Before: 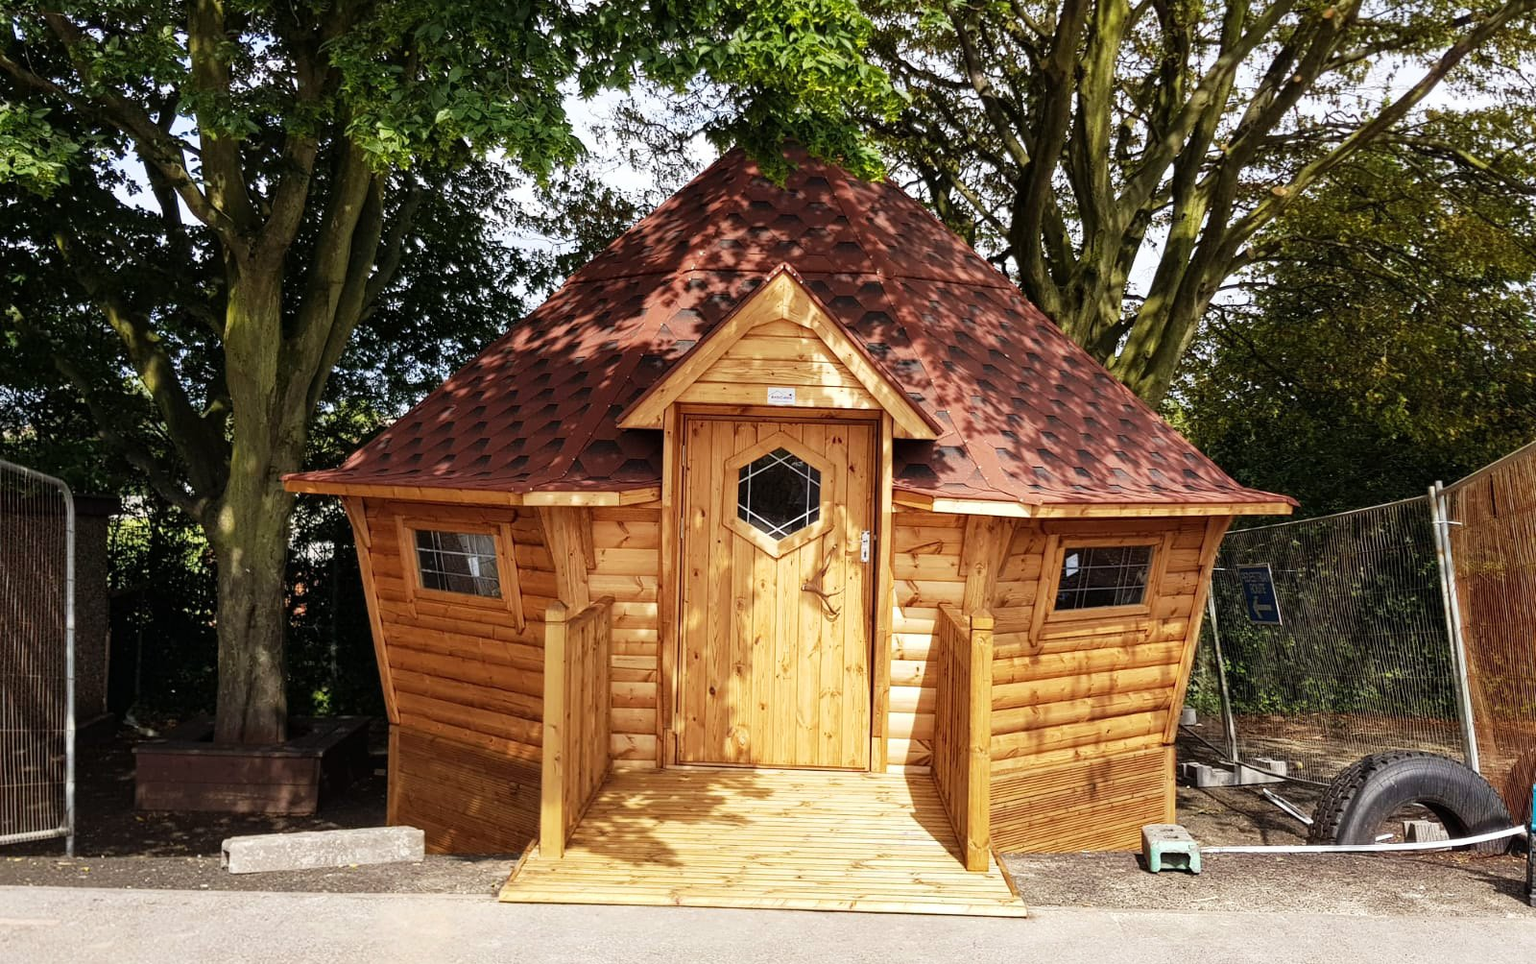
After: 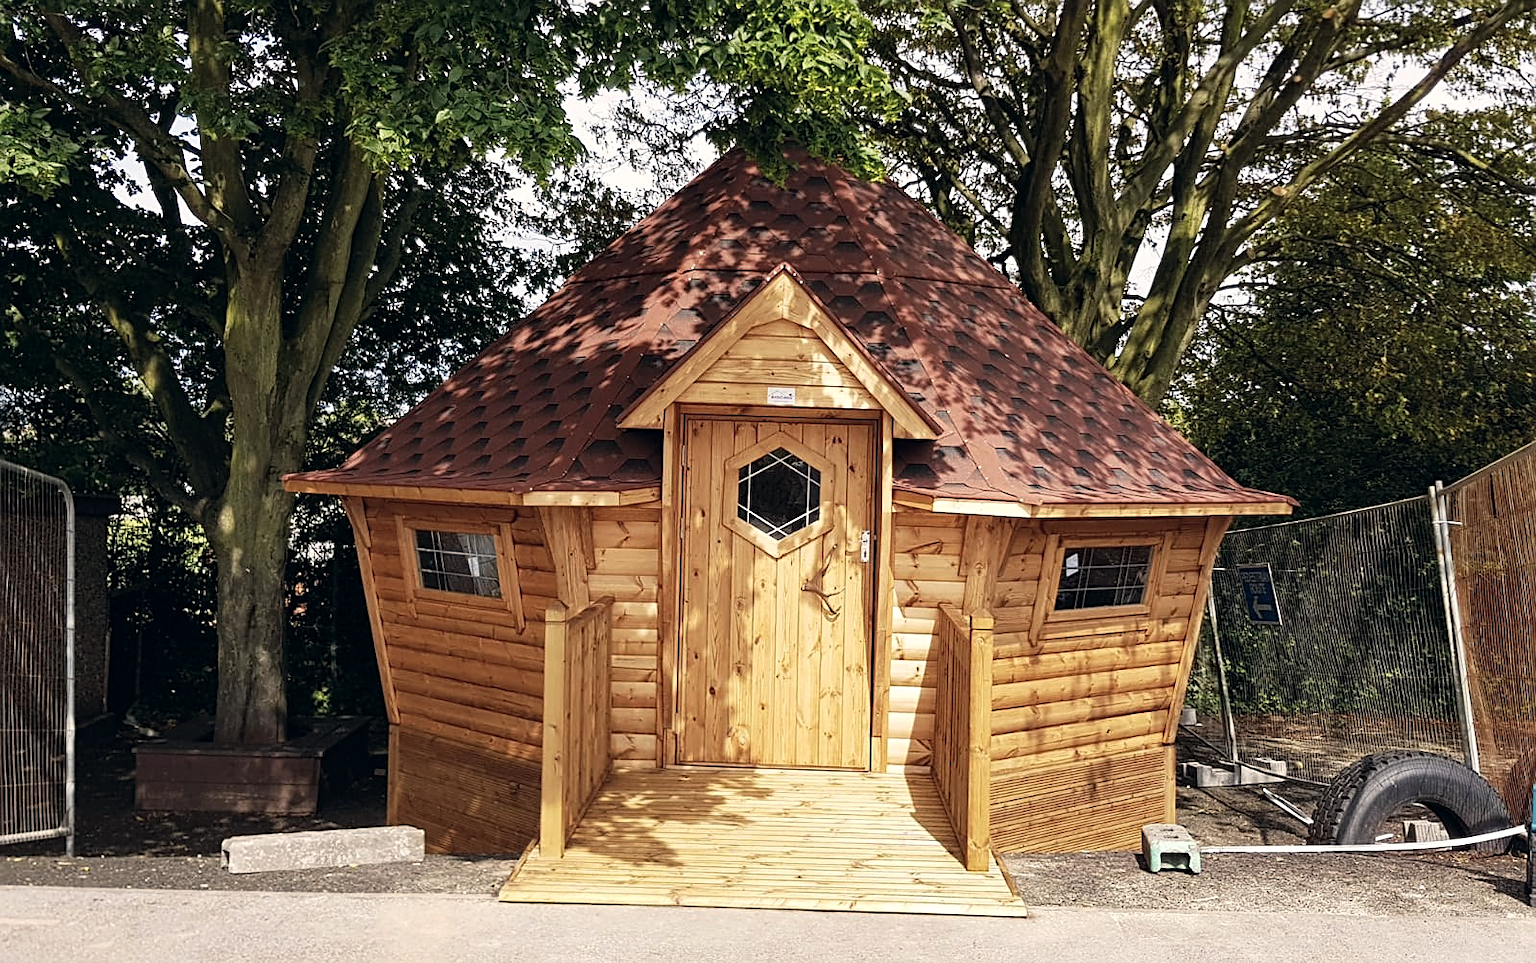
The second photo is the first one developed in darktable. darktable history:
sharpen: on, module defaults
color correction: highlights a* 2.75, highlights b* 5, shadows a* -2.04, shadows b* -4.84, saturation 0.8
